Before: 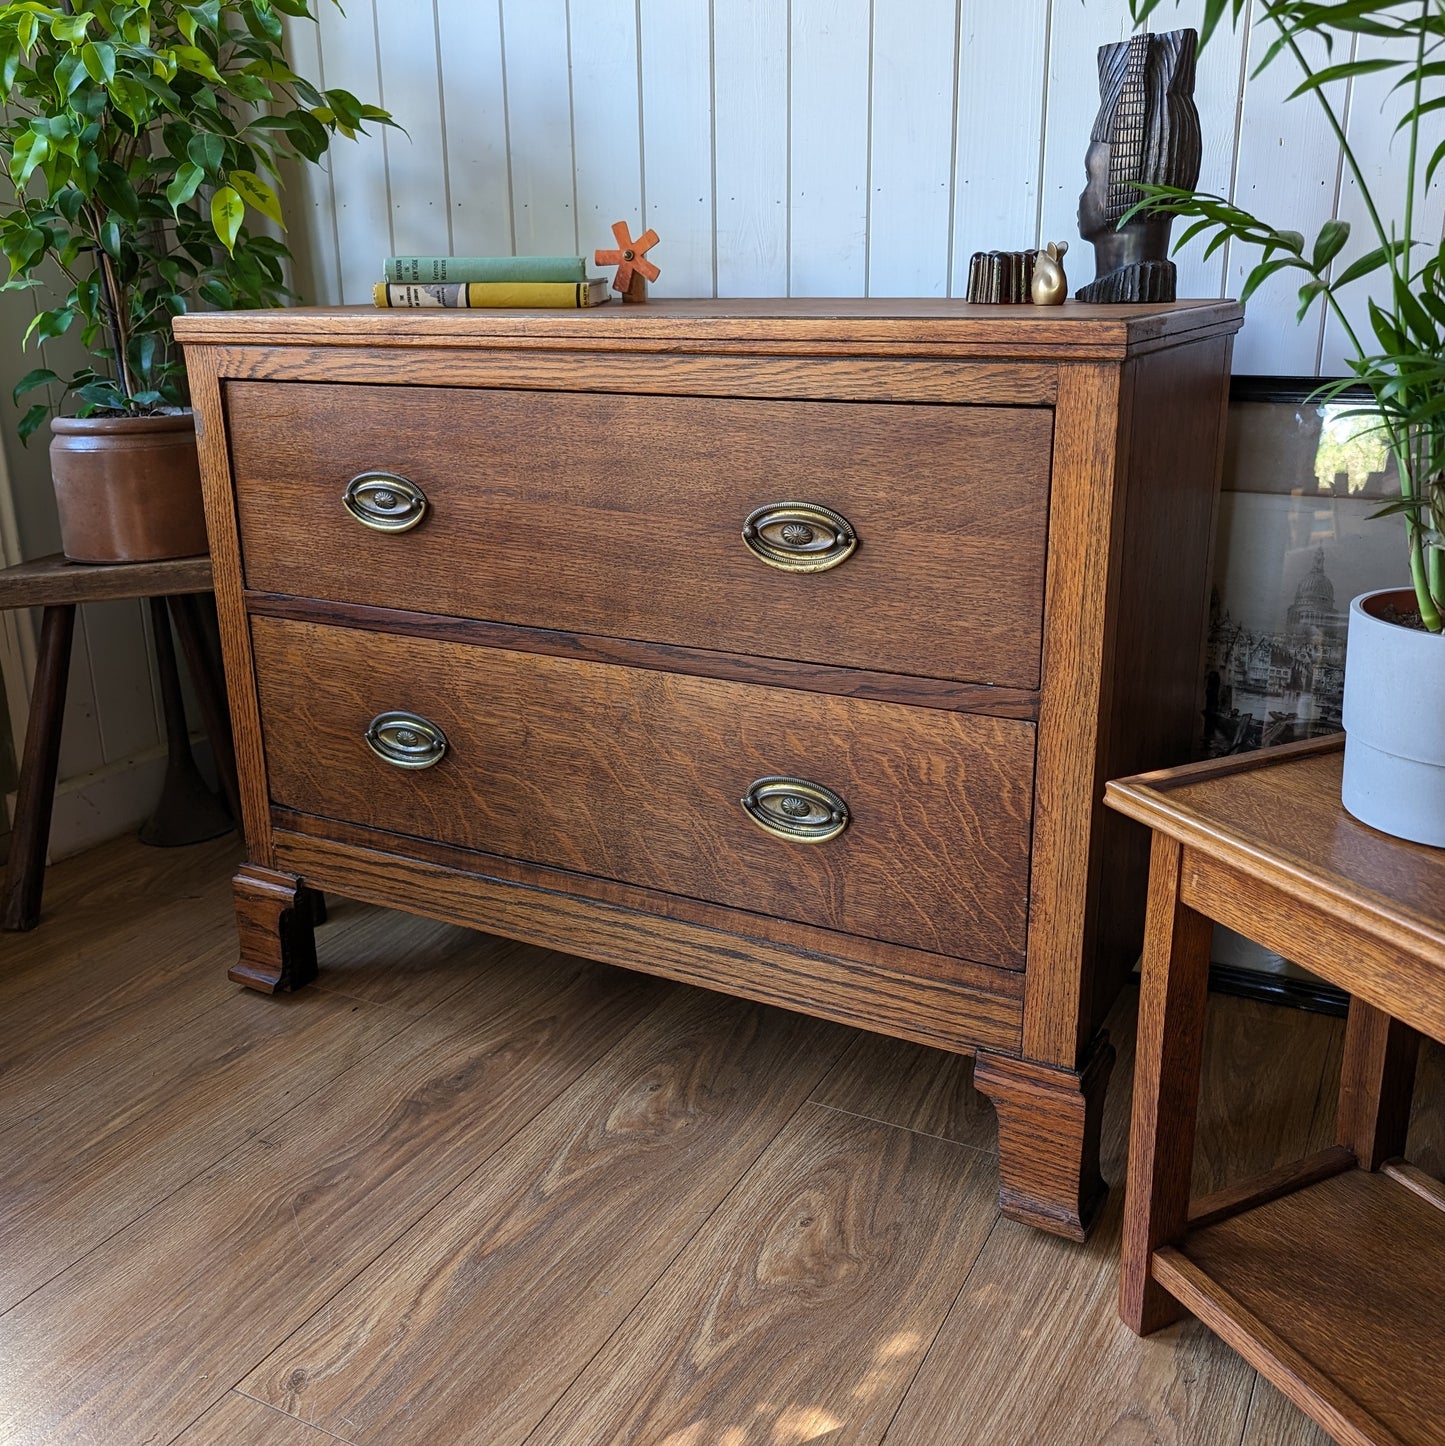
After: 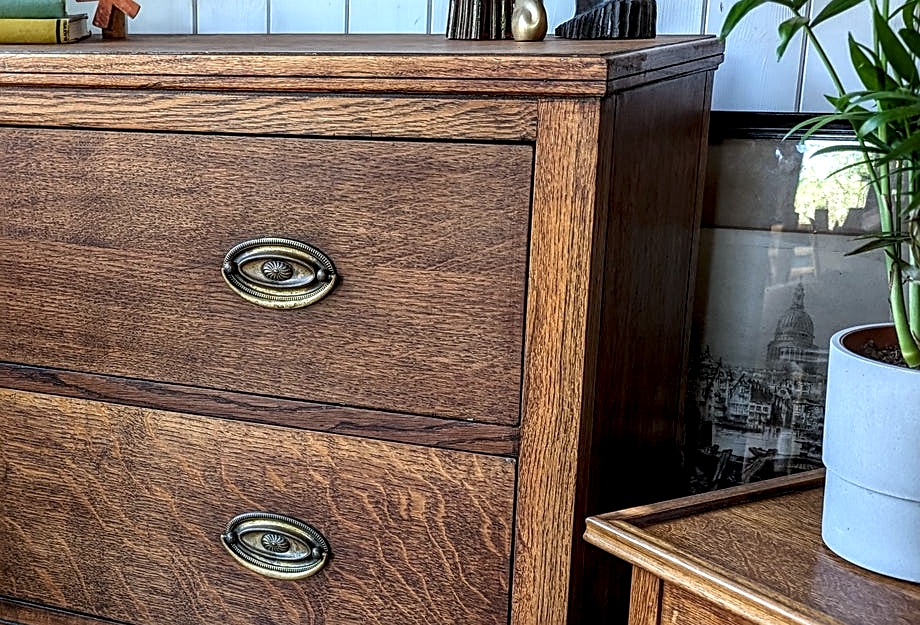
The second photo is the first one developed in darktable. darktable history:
color calibration: output R [1.003, 0.027, -0.041, 0], output G [-0.018, 1.043, -0.038, 0], output B [0.071, -0.086, 1.017, 0], illuminant as shot in camera, x 0.359, y 0.362, temperature 4570.54 K
local contrast: highlights 65%, shadows 54%, detail 169%, midtone range 0.514
sharpen: on, module defaults
crop: left 36.005%, top 18.293%, right 0.31%, bottom 38.444%
